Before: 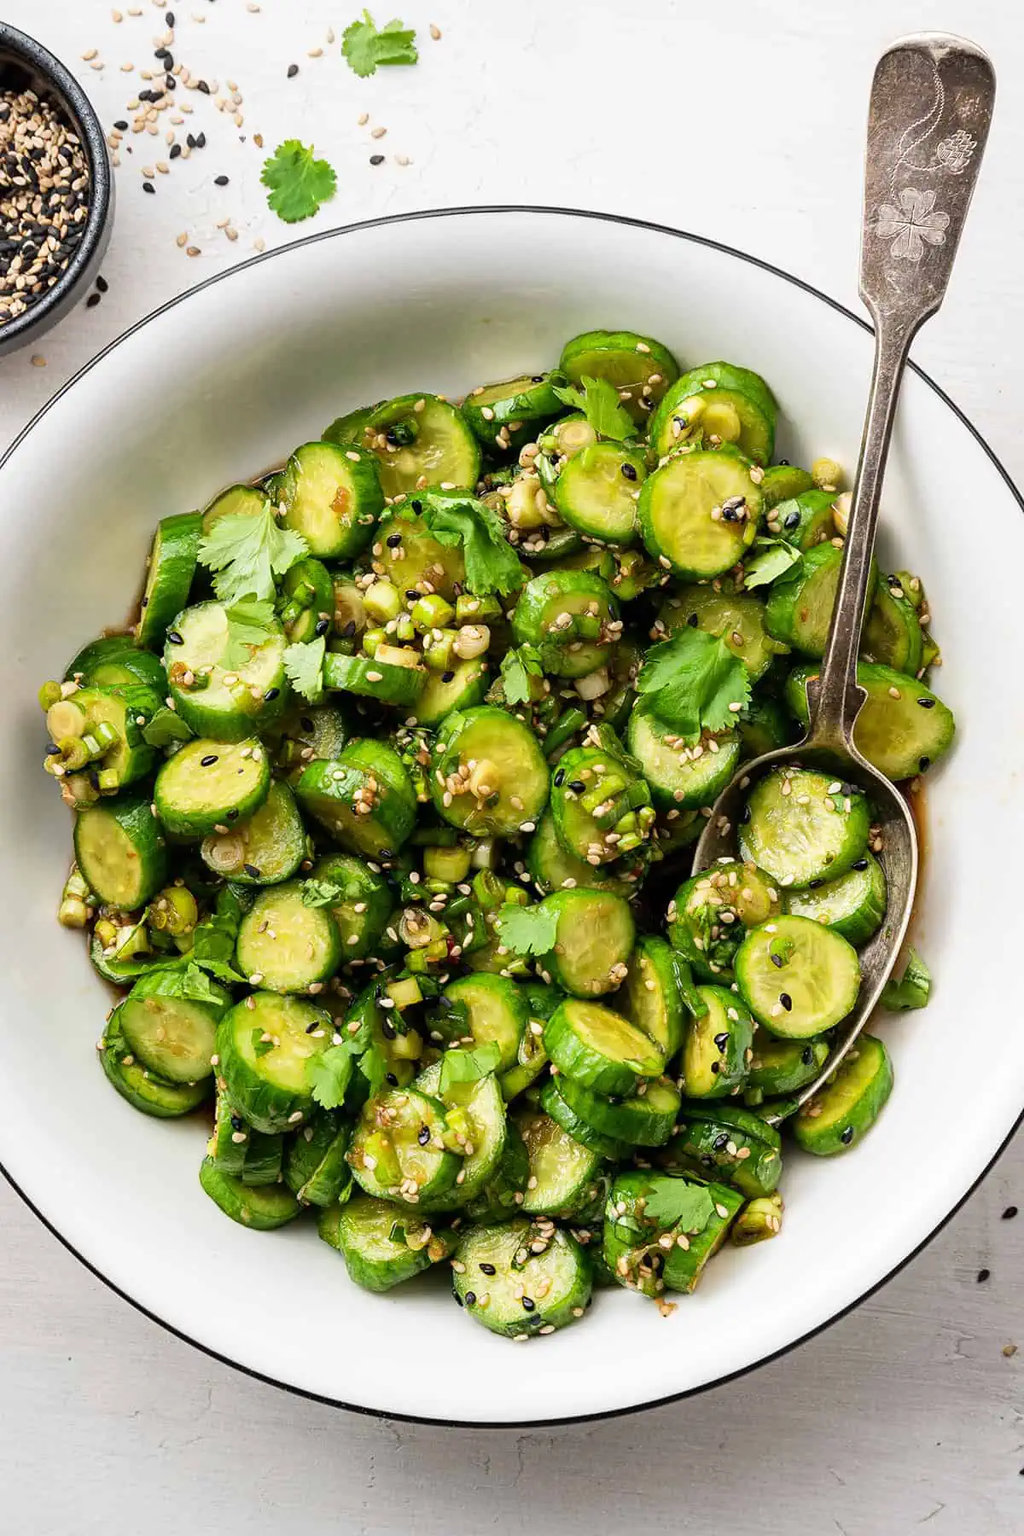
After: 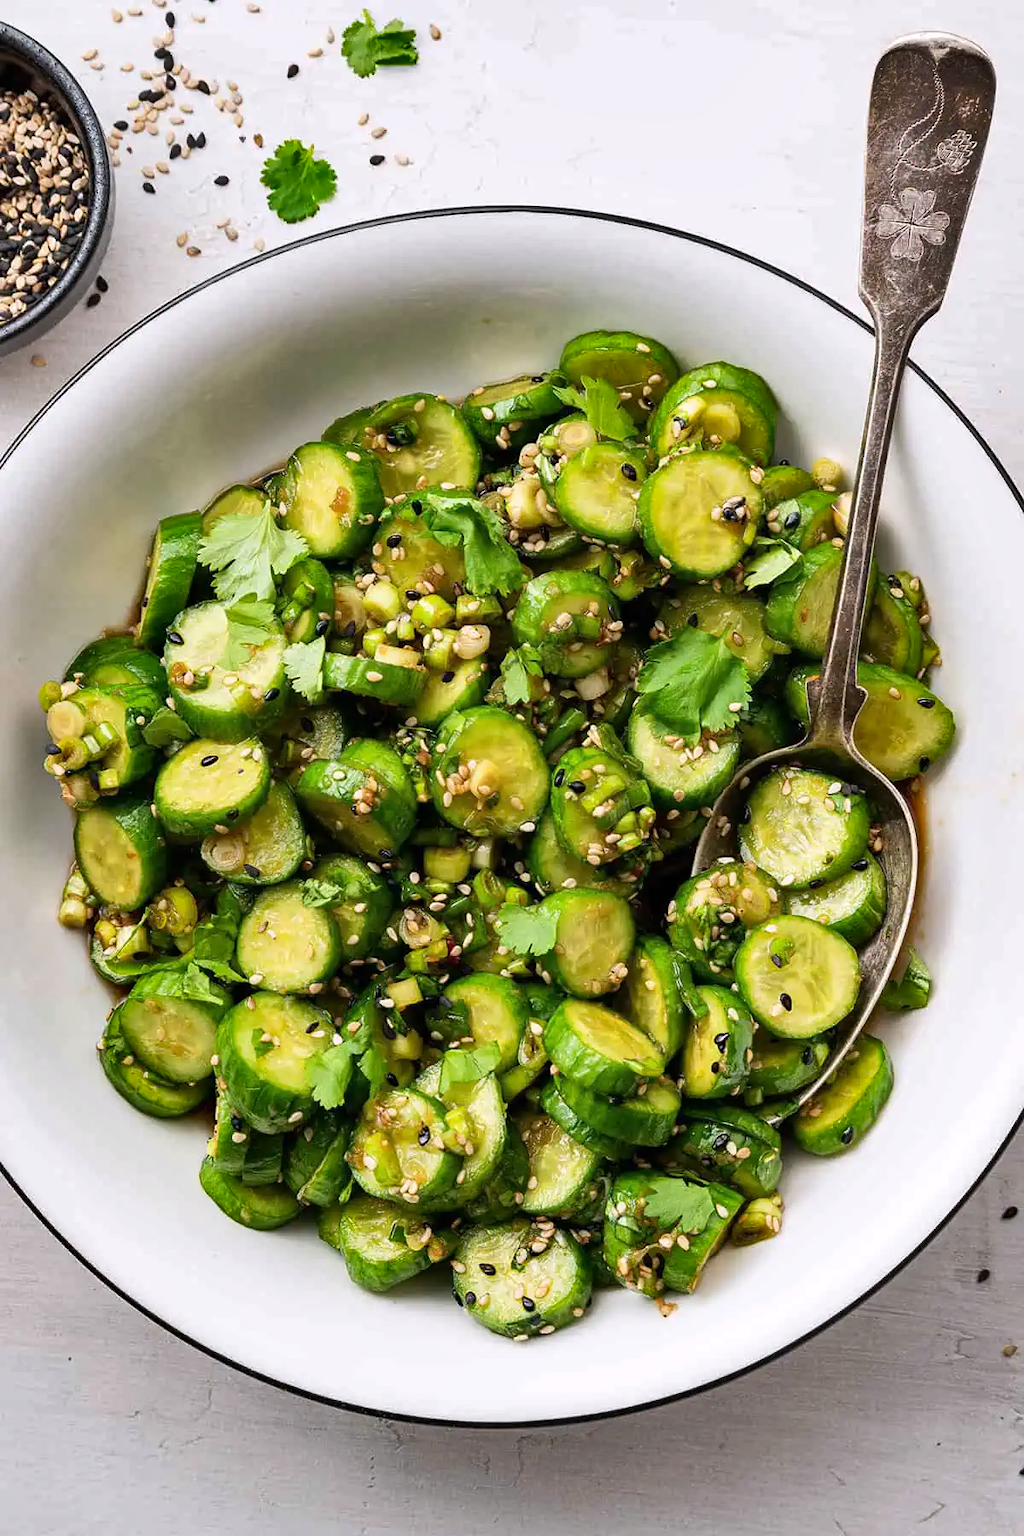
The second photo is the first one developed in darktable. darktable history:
white balance: red 1.009, blue 1.027
shadows and highlights: soften with gaussian
